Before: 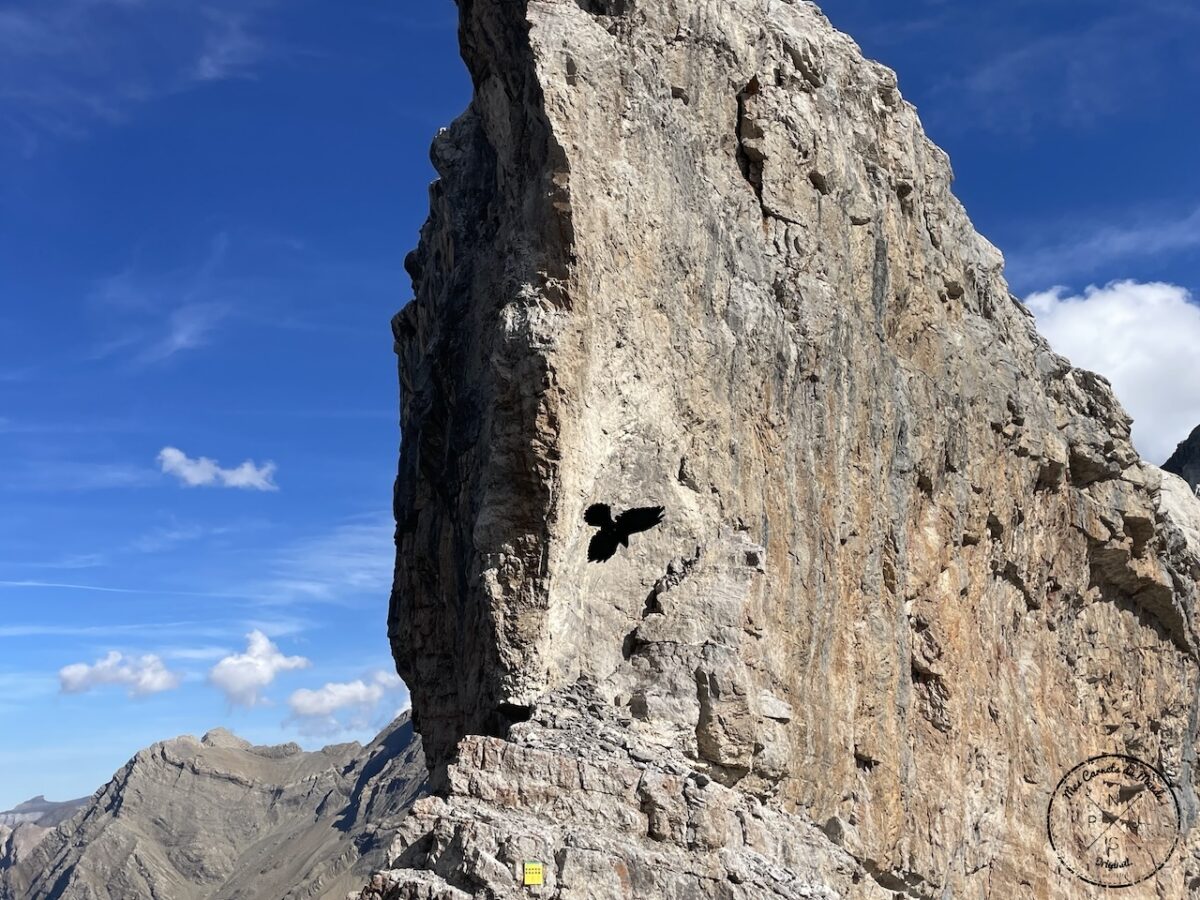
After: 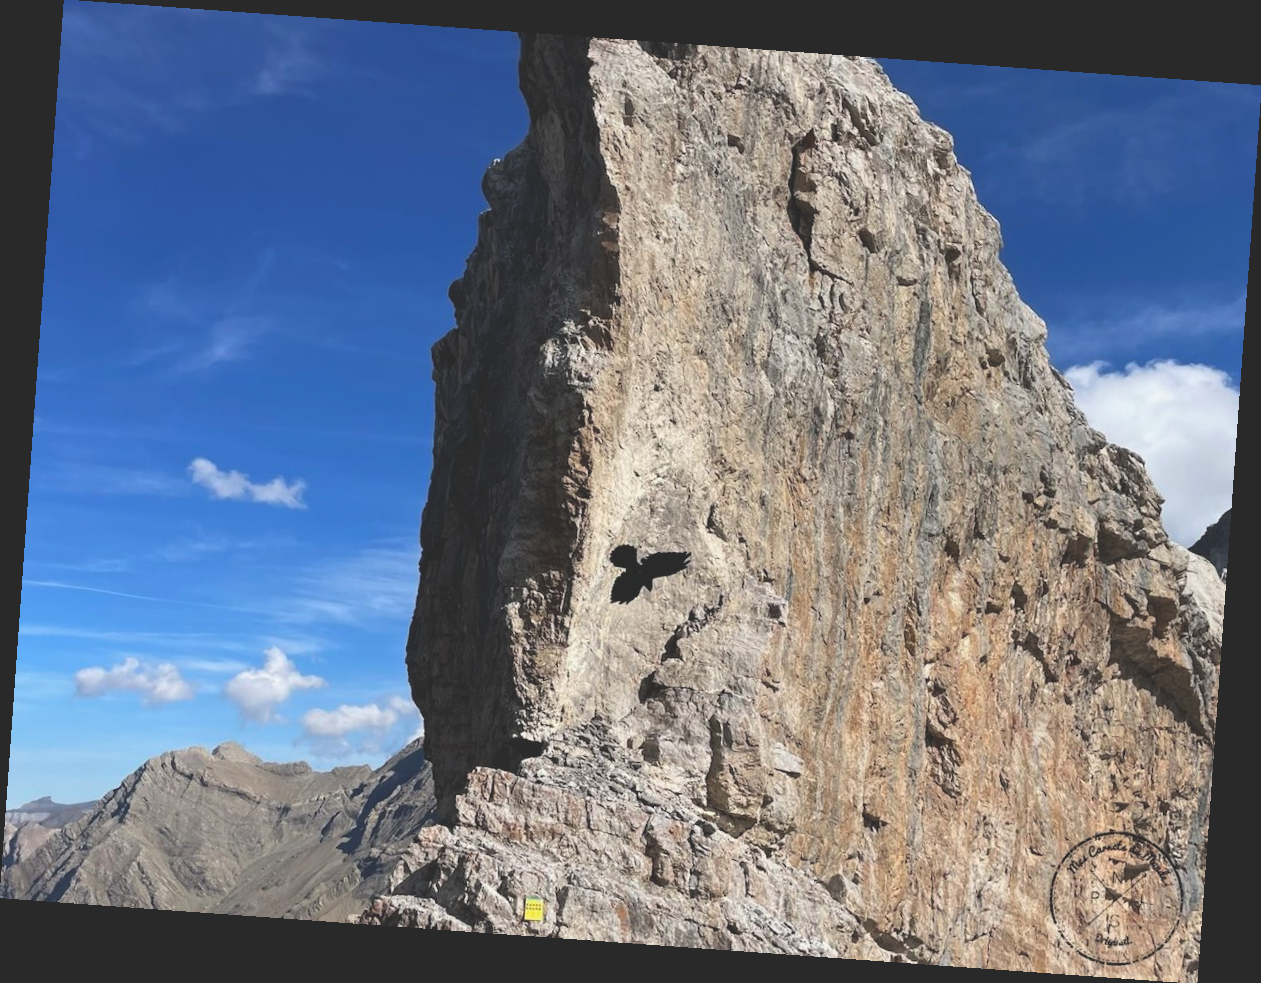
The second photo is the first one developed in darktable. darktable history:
rotate and perspective: rotation 4.1°, automatic cropping off
exposure: black level correction -0.025, exposure -0.117 EV, compensate highlight preservation false
